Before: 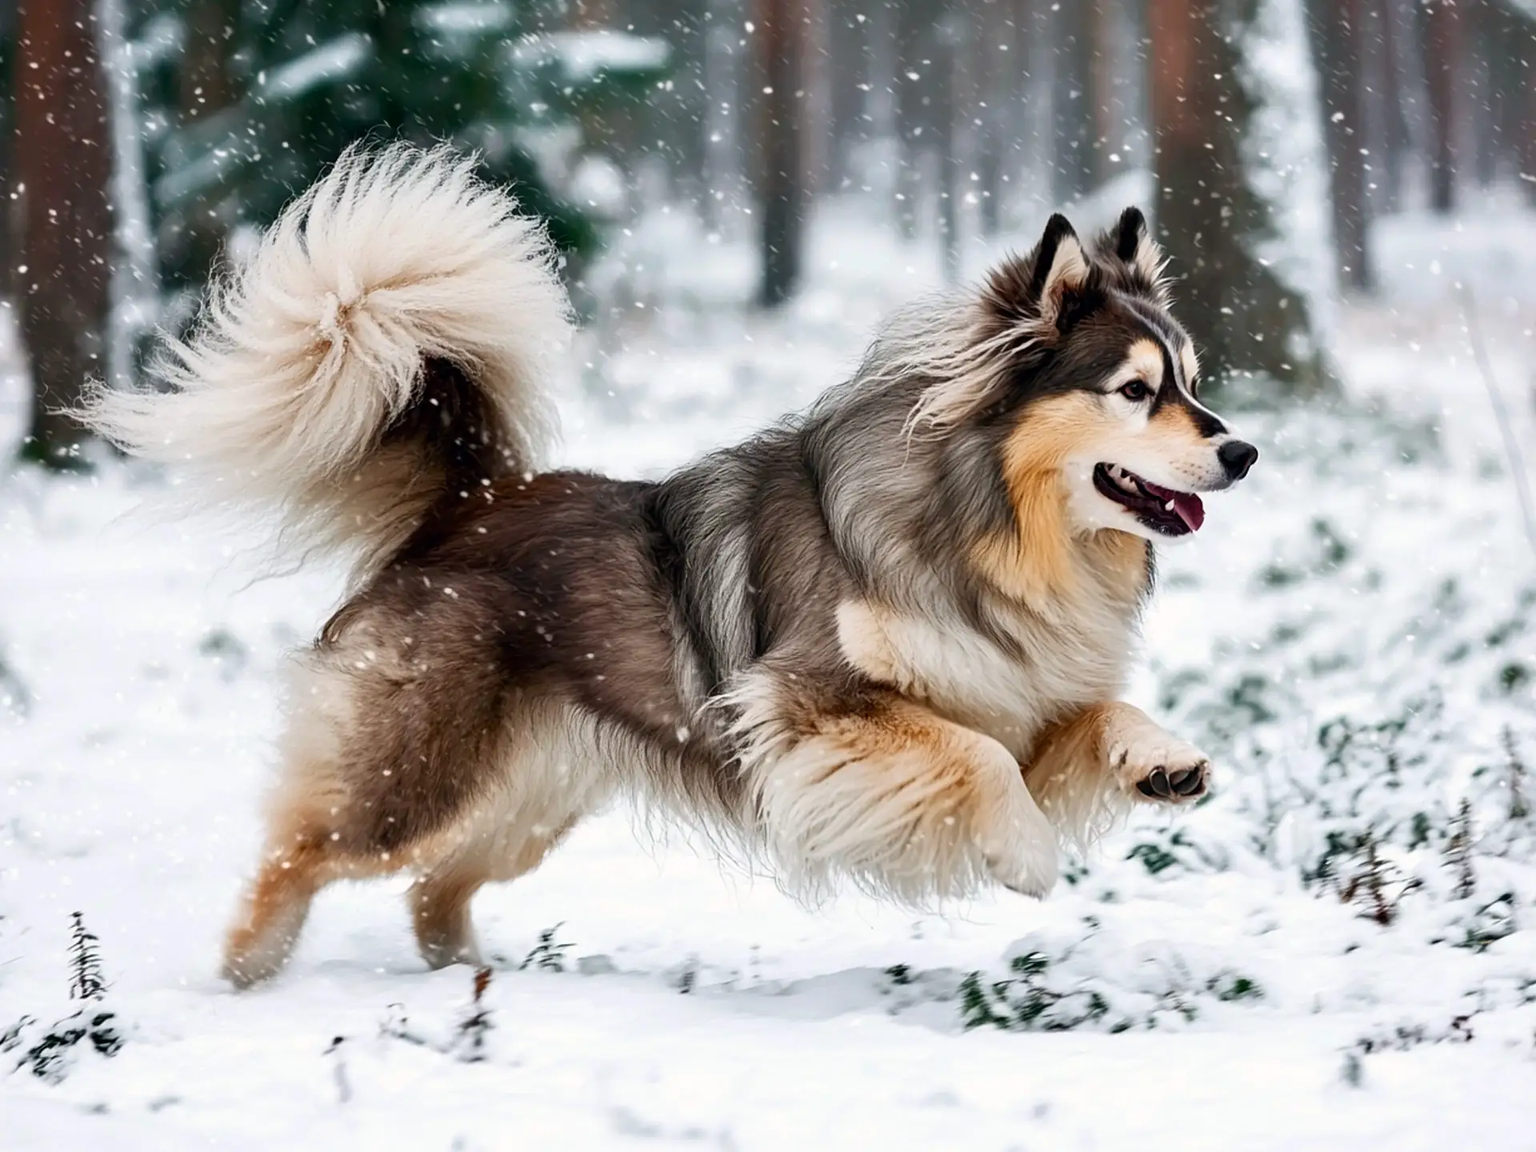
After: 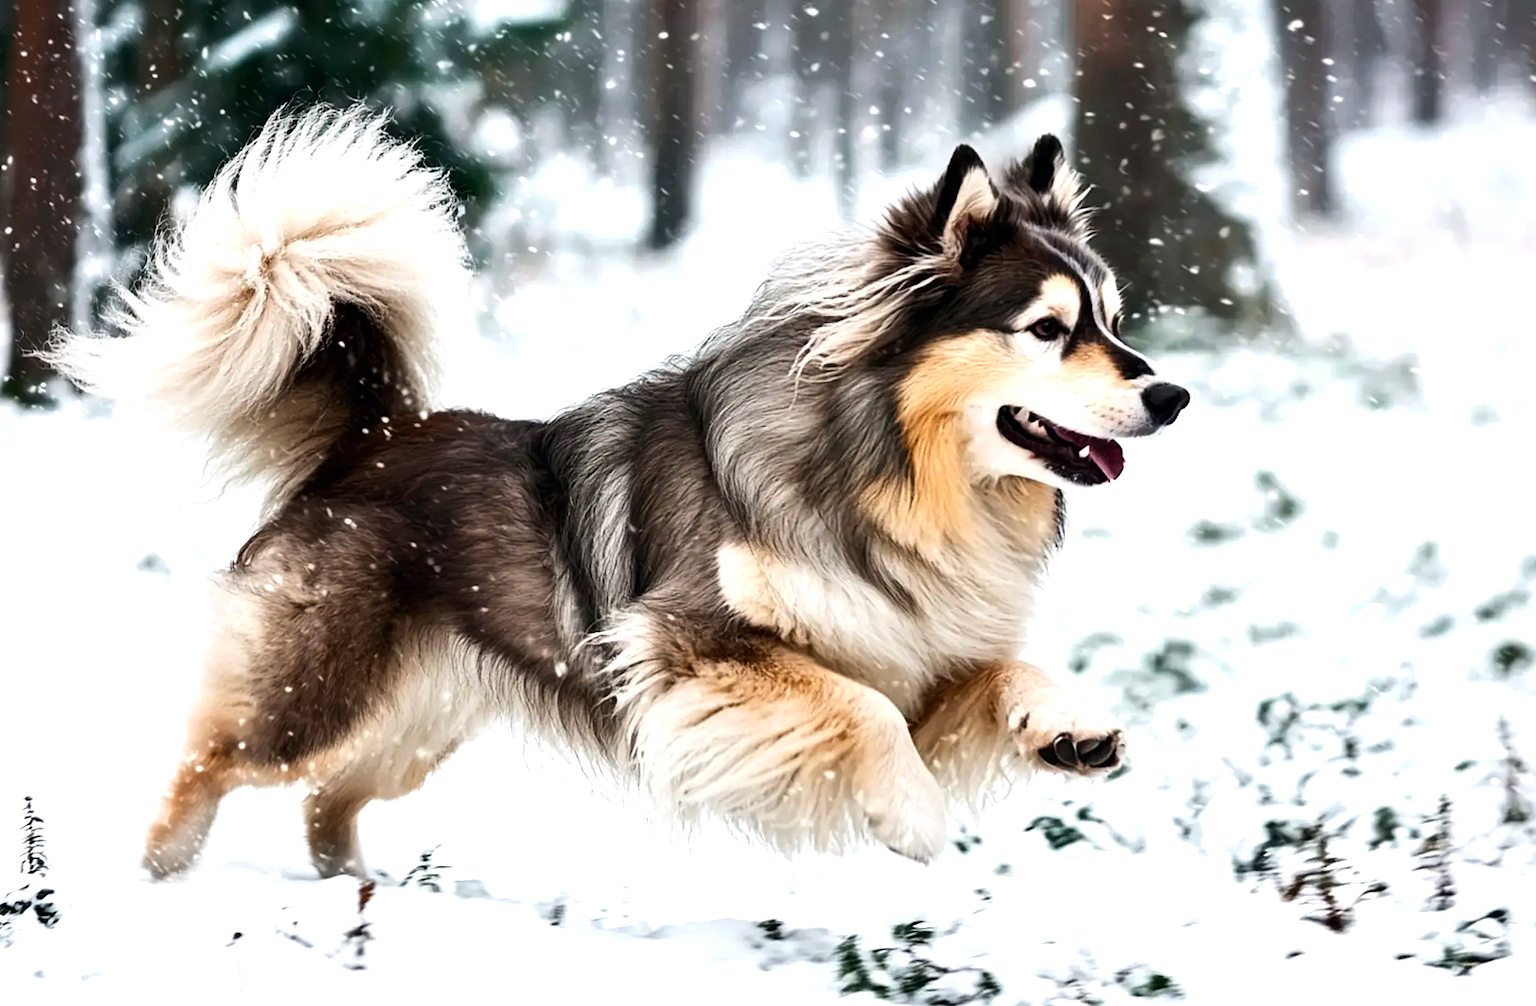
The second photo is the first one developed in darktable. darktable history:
rotate and perspective: rotation 1.69°, lens shift (vertical) -0.023, lens shift (horizontal) -0.291, crop left 0.025, crop right 0.988, crop top 0.092, crop bottom 0.842
tone equalizer: -8 EV -0.75 EV, -7 EV -0.7 EV, -6 EV -0.6 EV, -5 EV -0.4 EV, -3 EV 0.4 EV, -2 EV 0.6 EV, -1 EV 0.7 EV, +0 EV 0.75 EV, edges refinement/feathering 500, mask exposure compensation -1.57 EV, preserve details no
